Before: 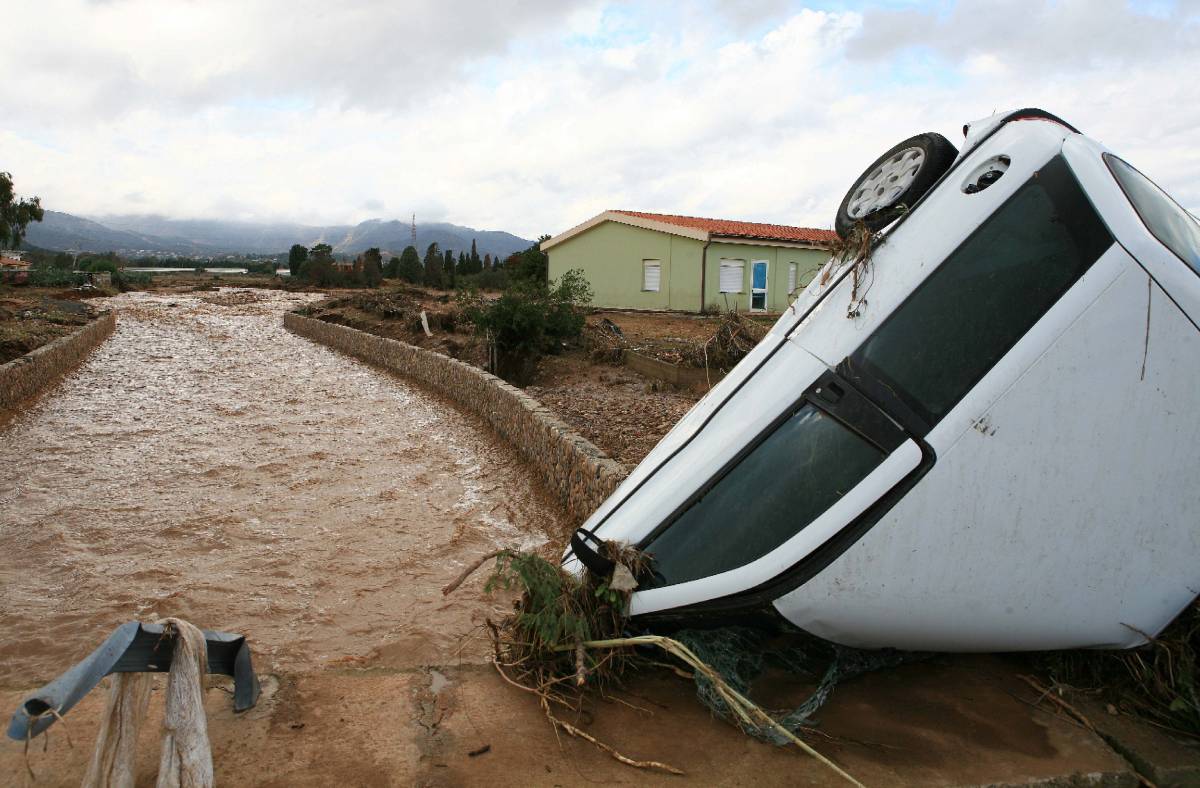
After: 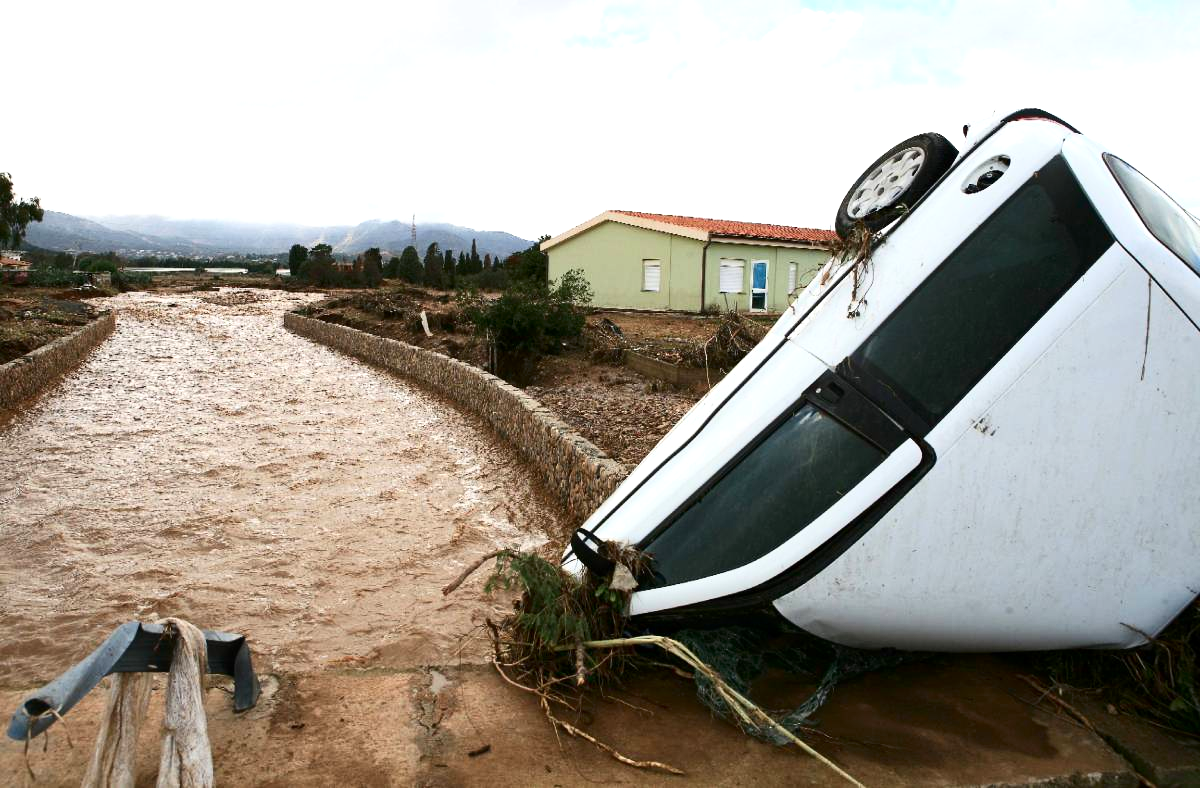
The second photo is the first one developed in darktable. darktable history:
exposure: black level correction 0.001, exposure 0.499 EV, compensate highlight preservation false
contrast brightness saturation: contrast 0.219
